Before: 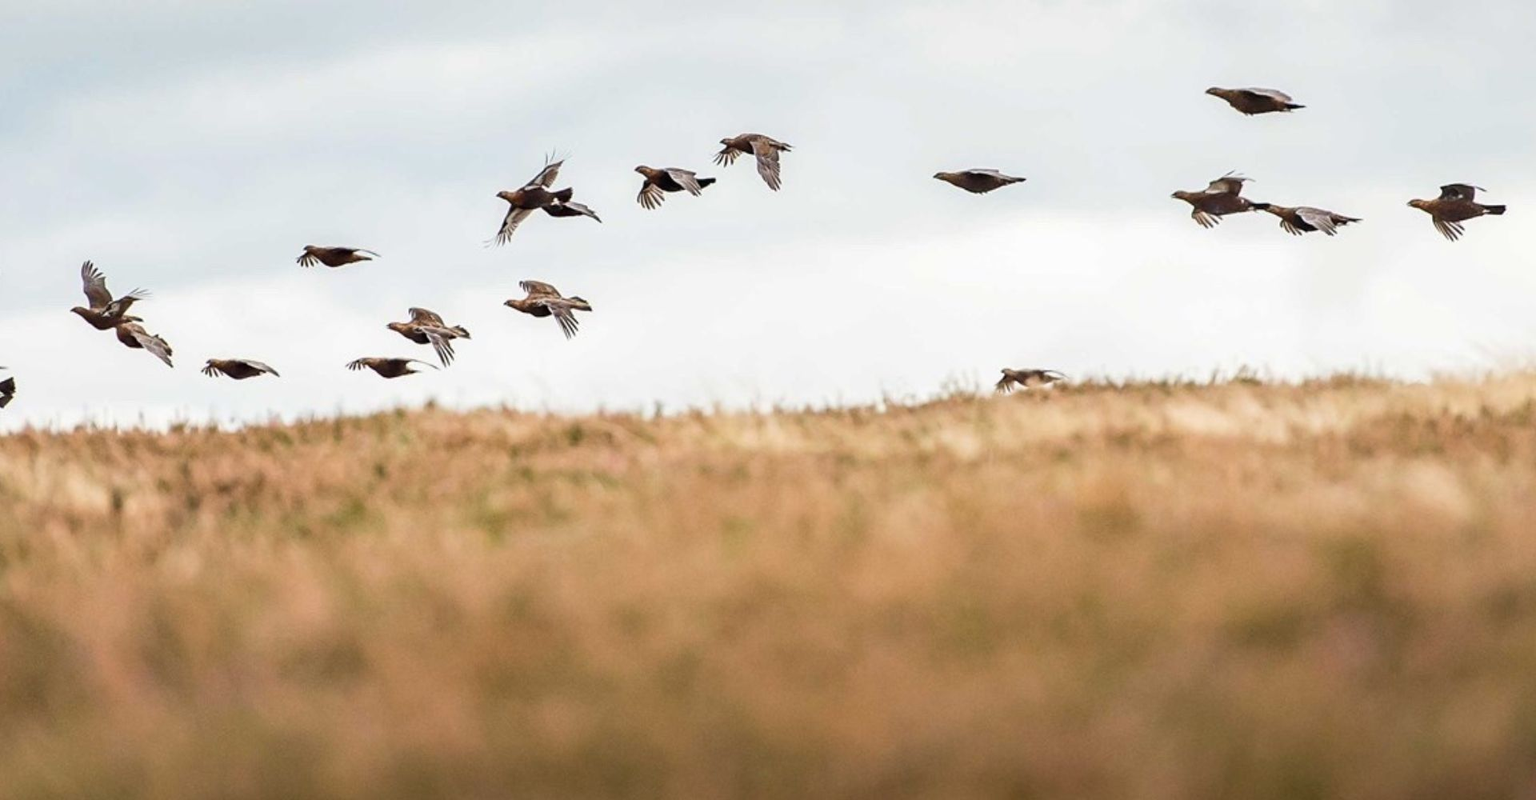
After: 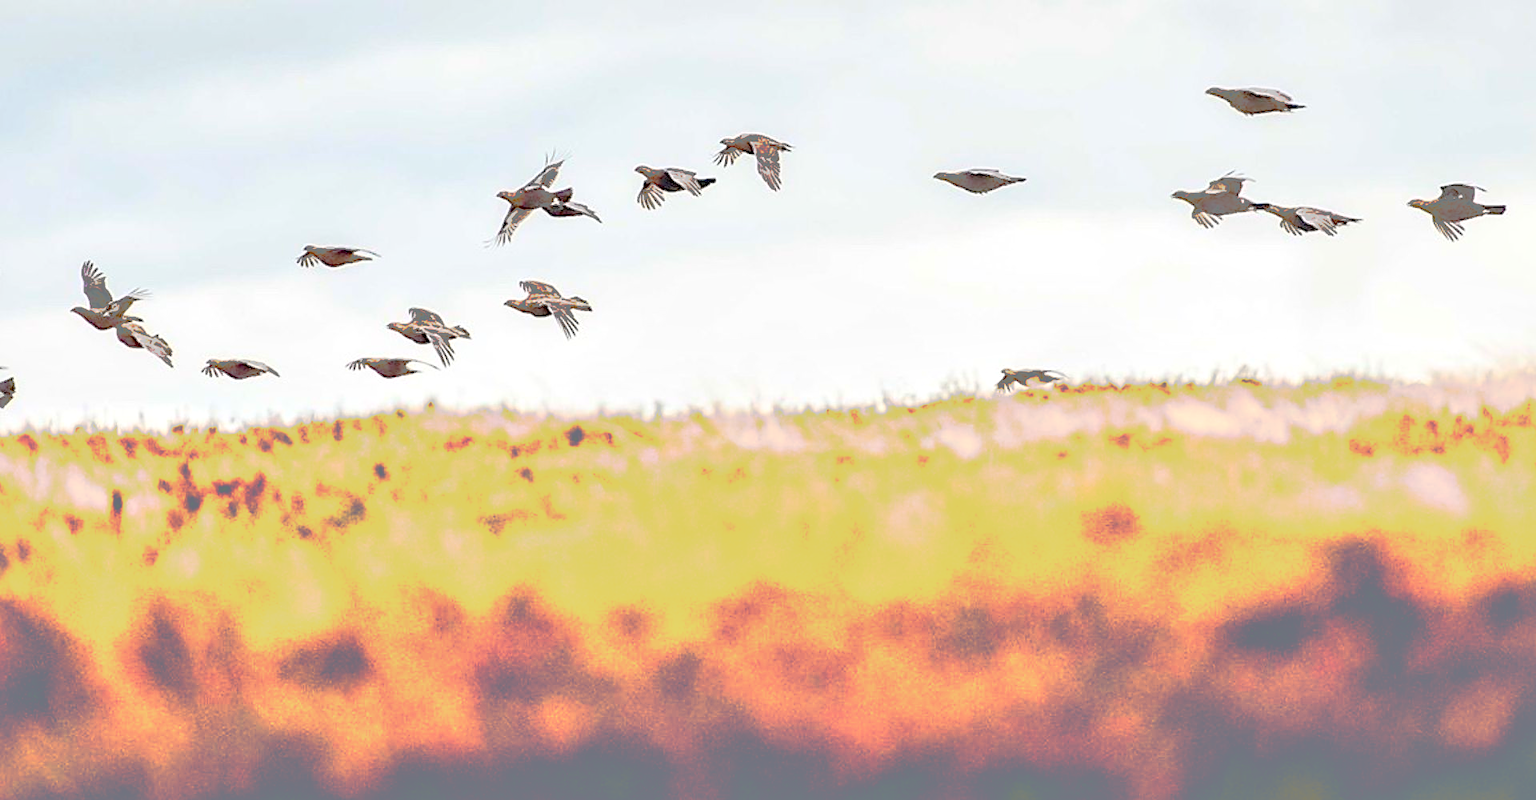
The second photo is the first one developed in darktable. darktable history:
tone curve: curves: ch0 [(0, 0) (0.003, 0.011) (0.011, 0.043) (0.025, 0.133) (0.044, 0.226) (0.069, 0.303) (0.1, 0.371) (0.136, 0.429) (0.177, 0.482) (0.224, 0.516) (0.277, 0.539) (0.335, 0.535) (0.399, 0.517) (0.468, 0.498) (0.543, 0.523) (0.623, 0.655) (0.709, 0.83) (0.801, 0.827) (0.898, 0.89) (1, 1)], preserve colors none
tone equalizer: edges refinement/feathering 500, mask exposure compensation -1.57 EV, preserve details no
sharpen: radius 1.947
local contrast: mode bilateral grid, contrast 20, coarseness 51, detail 132%, midtone range 0.2
contrast brightness saturation: contrast 0.203, brightness 0.141, saturation 0.139
